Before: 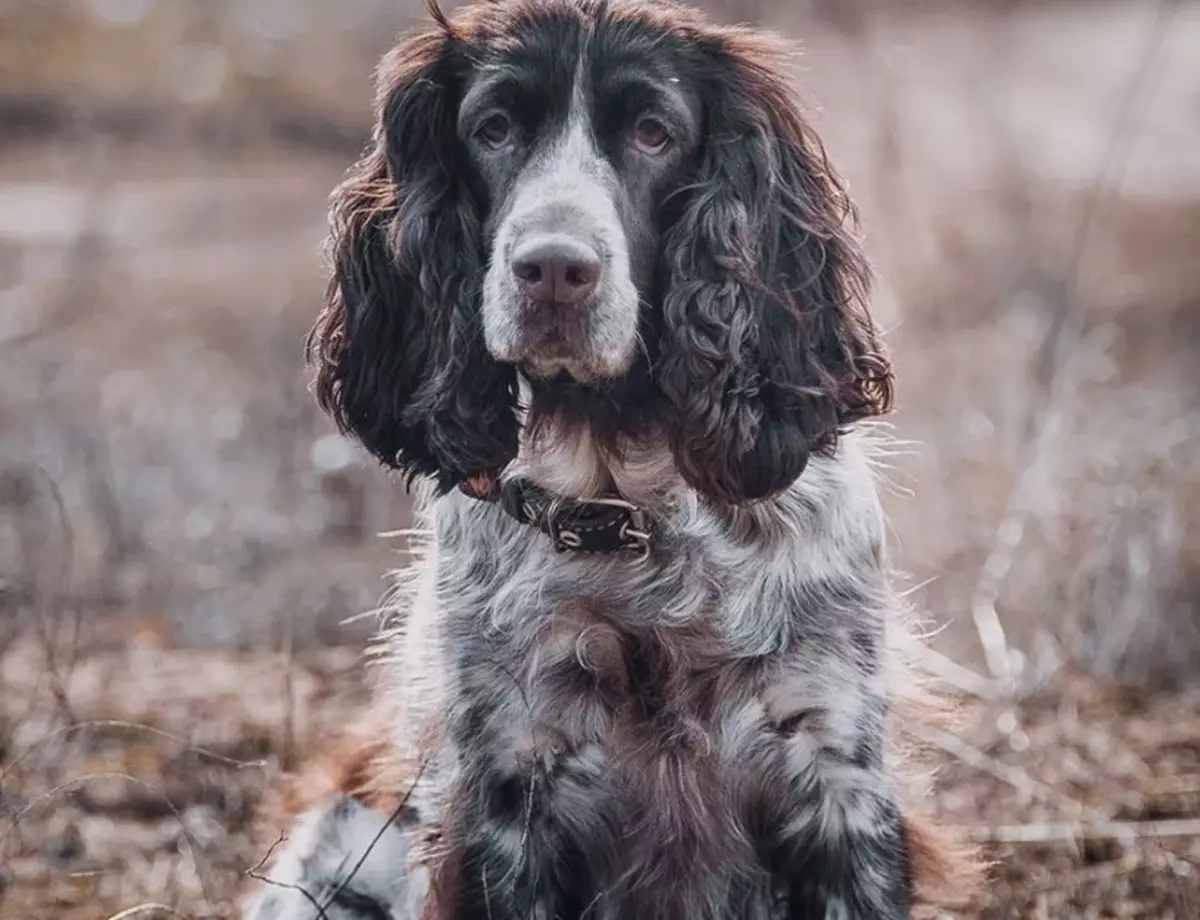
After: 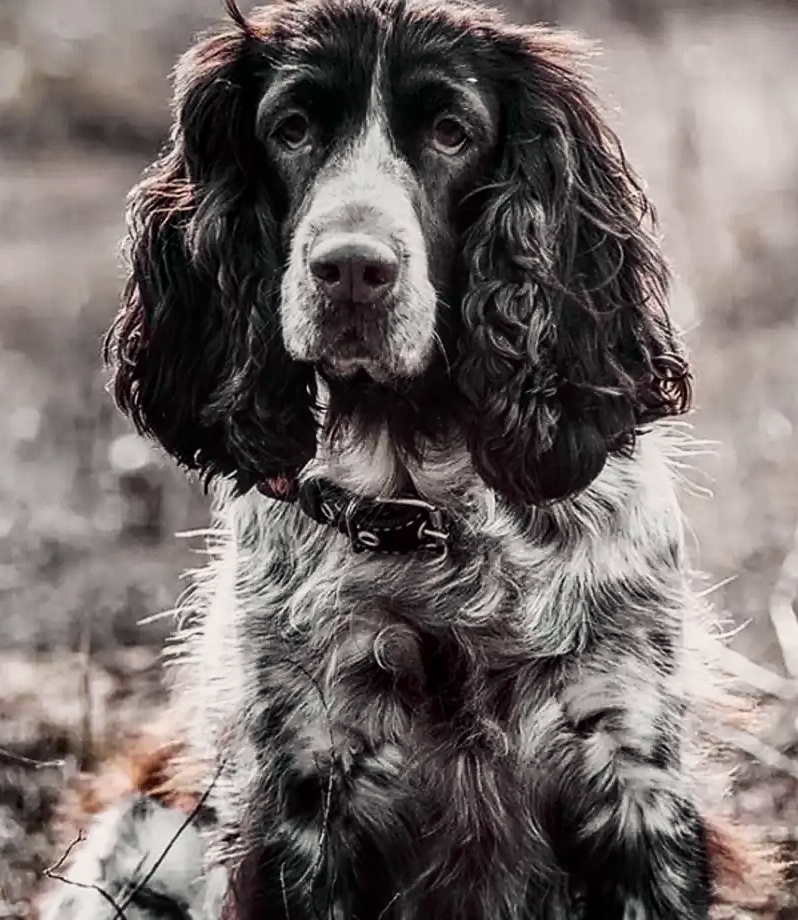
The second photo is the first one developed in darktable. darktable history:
crop: left 16.899%, right 16.556%
exposure: exposure -0.492 EV, compensate highlight preservation false
tone curve: curves: ch0 [(0, 0) (0.062, 0.037) (0.142, 0.138) (0.359, 0.419) (0.469, 0.544) (0.634, 0.722) (0.839, 0.909) (0.998, 0.978)]; ch1 [(0, 0) (0.437, 0.408) (0.472, 0.47) (0.502, 0.503) (0.527, 0.523) (0.559, 0.573) (0.608, 0.665) (0.669, 0.748) (0.859, 0.899) (1, 1)]; ch2 [(0, 0) (0.33, 0.301) (0.421, 0.443) (0.473, 0.498) (0.502, 0.5) (0.535, 0.531) (0.575, 0.603) (0.608, 0.667) (1, 1)], color space Lab, independent channels, preserve colors none
local contrast: on, module defaults
sharpen: radius 1.864, amount 0.398, threshold 1.271
contrast brightness saturation: contrast 0.28
color correction: highlights b* 3
